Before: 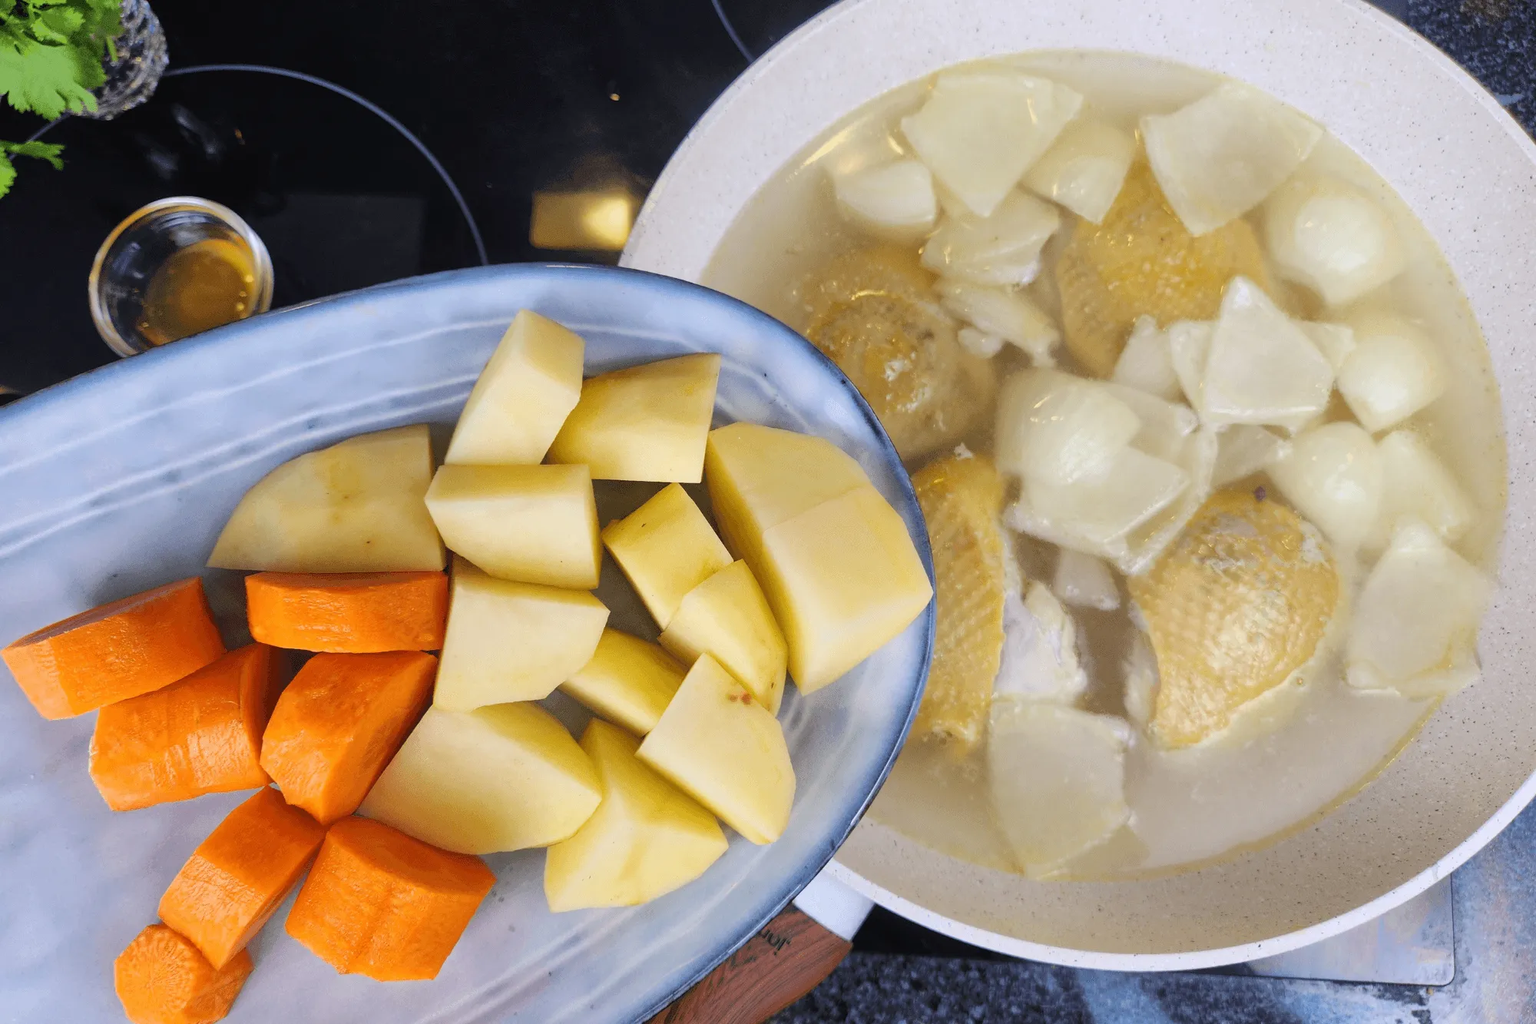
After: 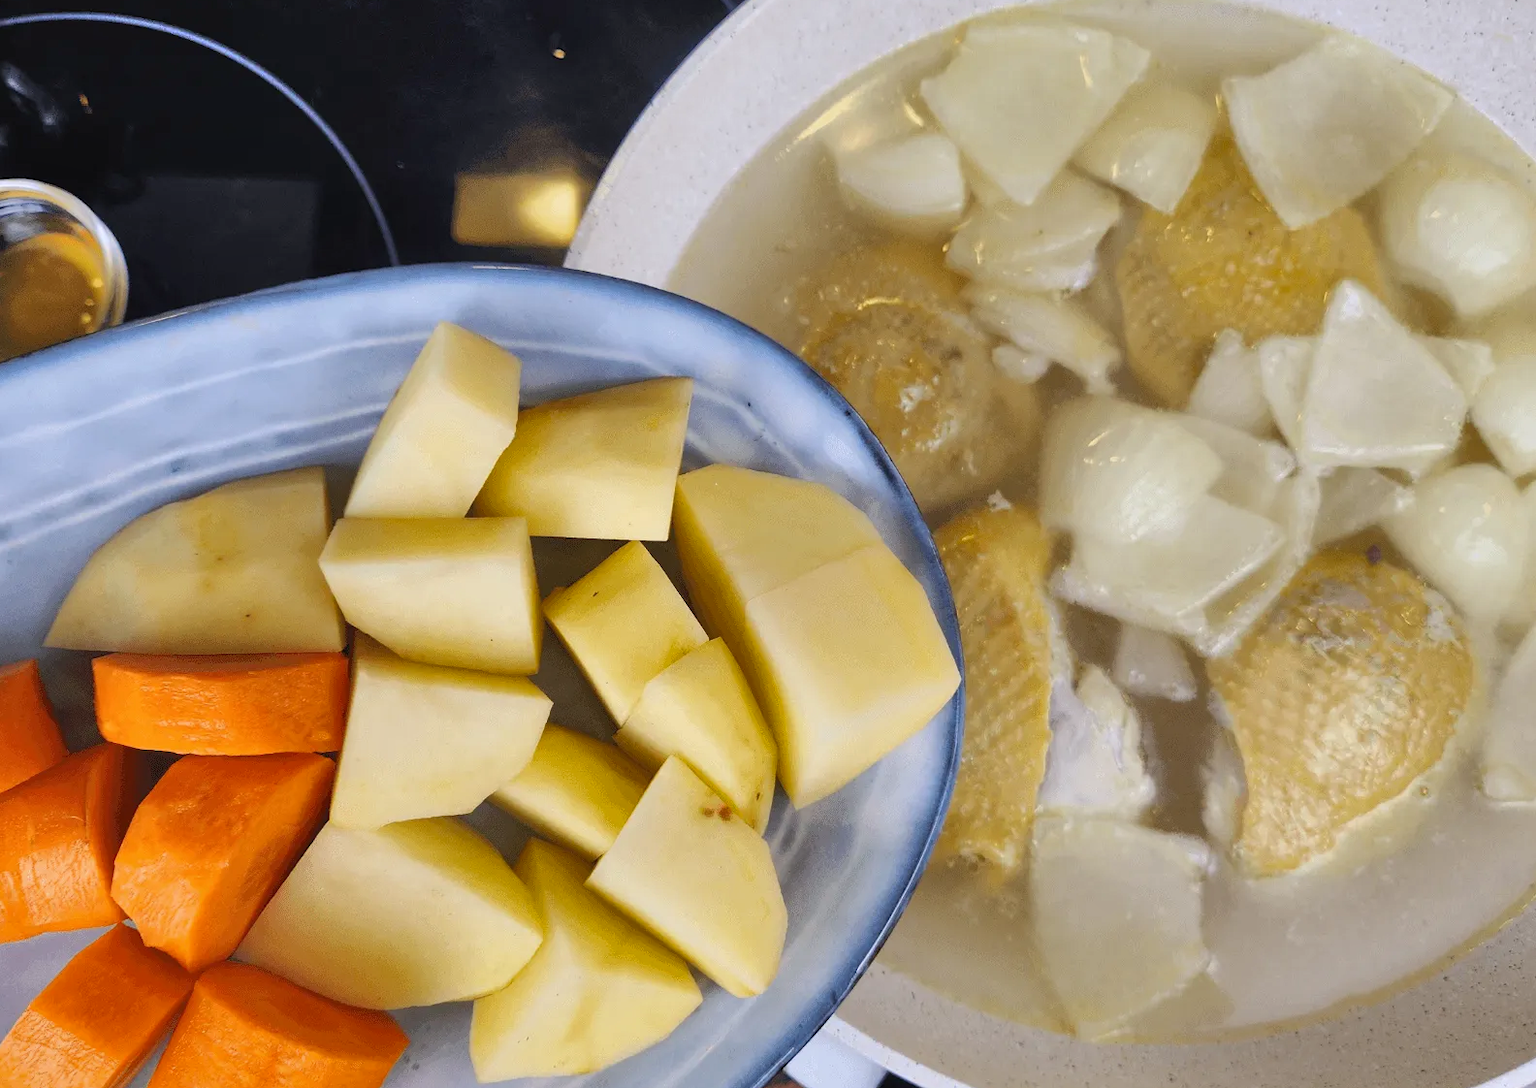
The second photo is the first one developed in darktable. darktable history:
shadows and highlights: low approximation 0.01, soften with gaussian
exposure: compensate exposure bias true, compensate highlight preservation false
crop: left 11.225%, top 5.381%, right 9.565%, bottom 10.314%
